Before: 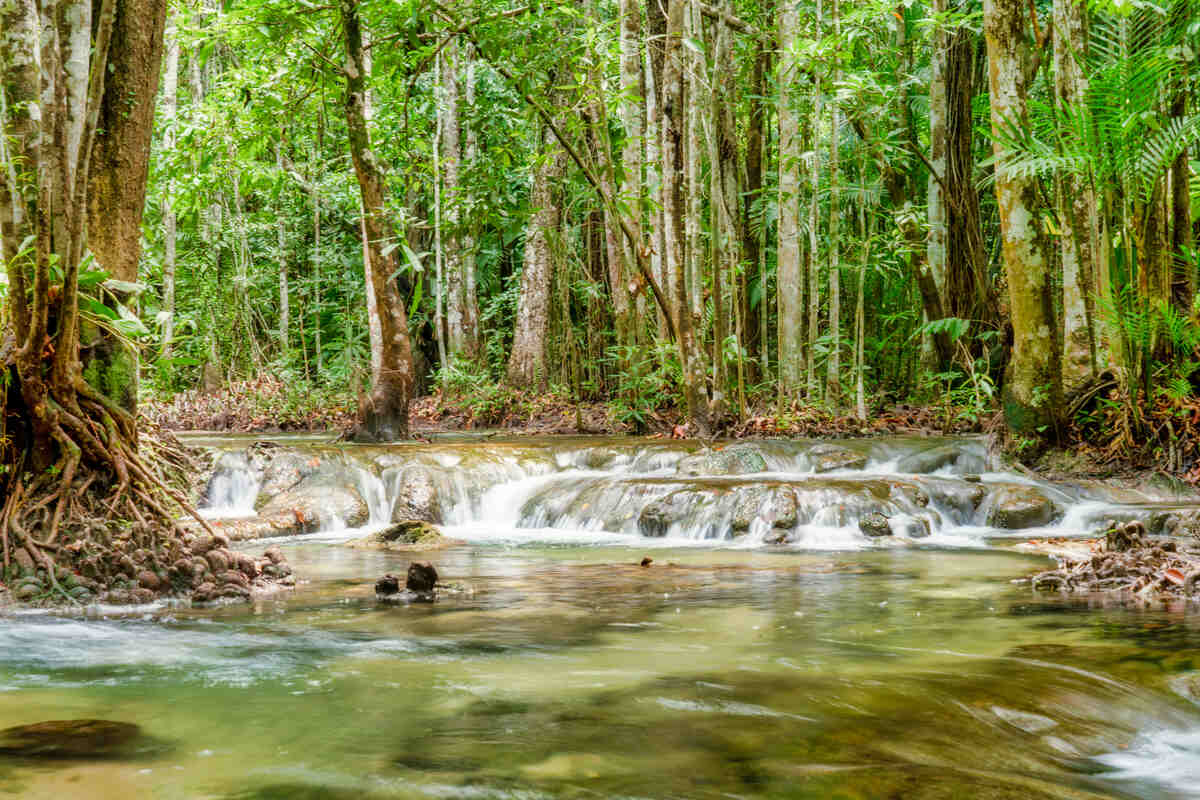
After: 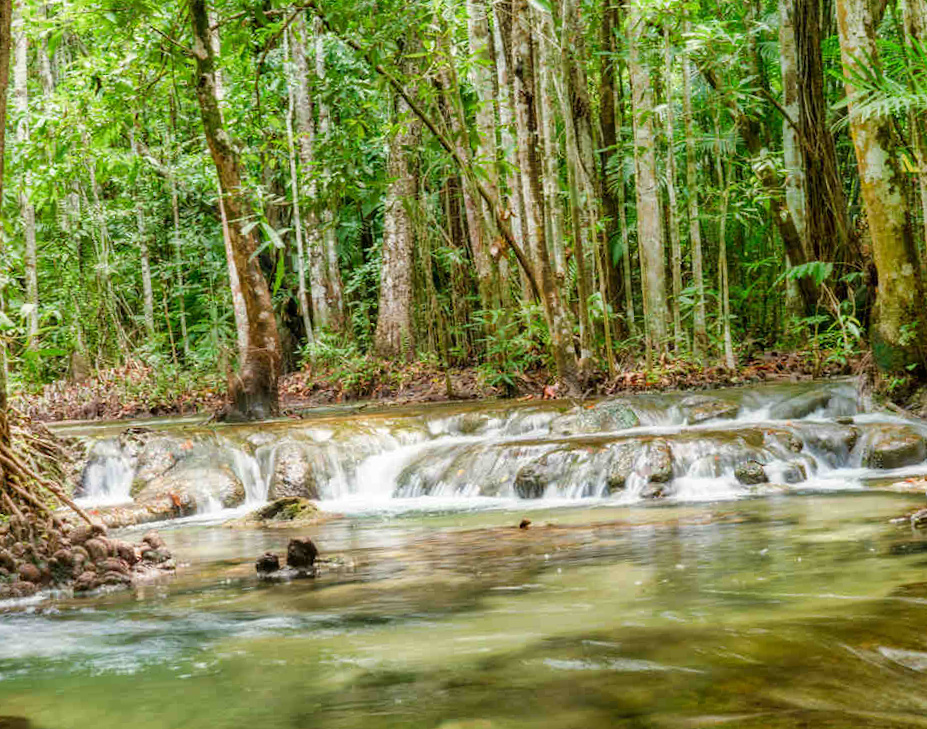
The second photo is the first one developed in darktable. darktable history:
rotate and perspective: rotation -3.52°, crop left 0.036, crop right 0.964, crop top 0.081, crop bottom 0.919
crop and rotate: left 9.597%, right 10.195%
